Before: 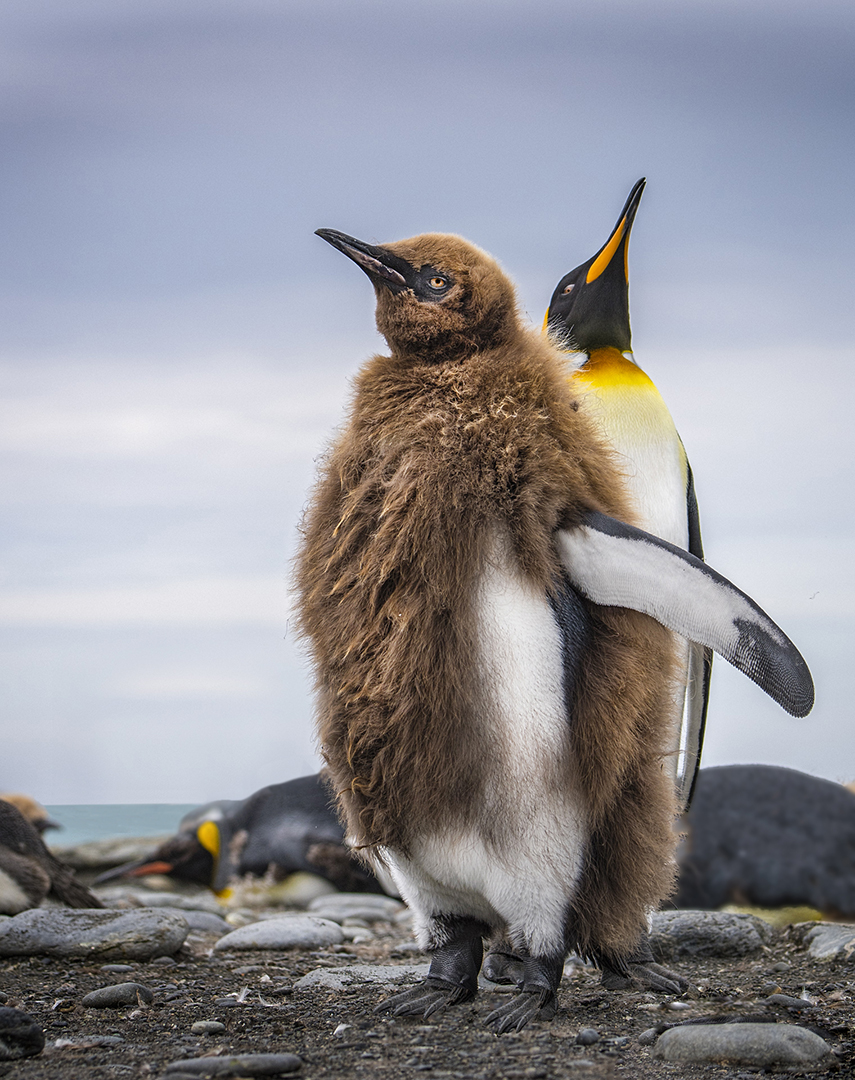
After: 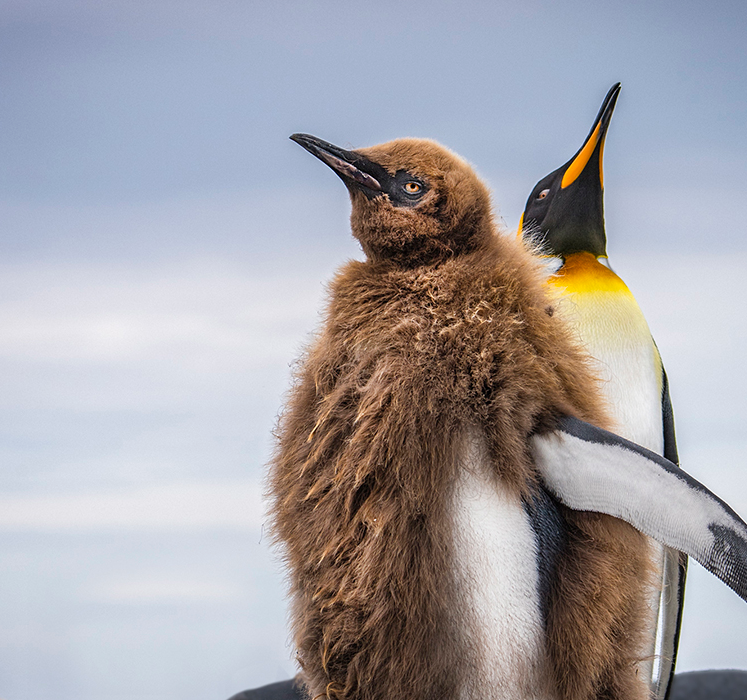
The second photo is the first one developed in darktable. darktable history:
crop: left 2.933%, top 8.884%, right 9.641%, bottom 26.259%
